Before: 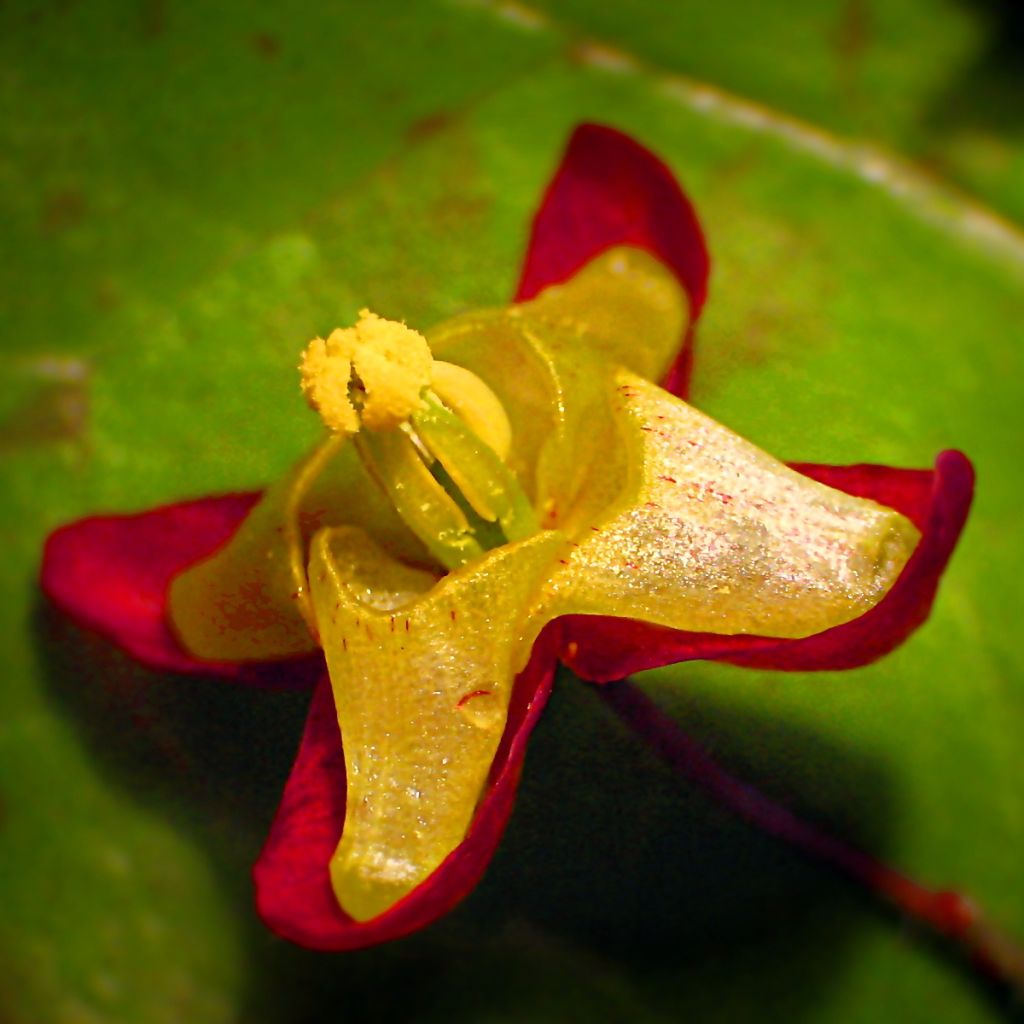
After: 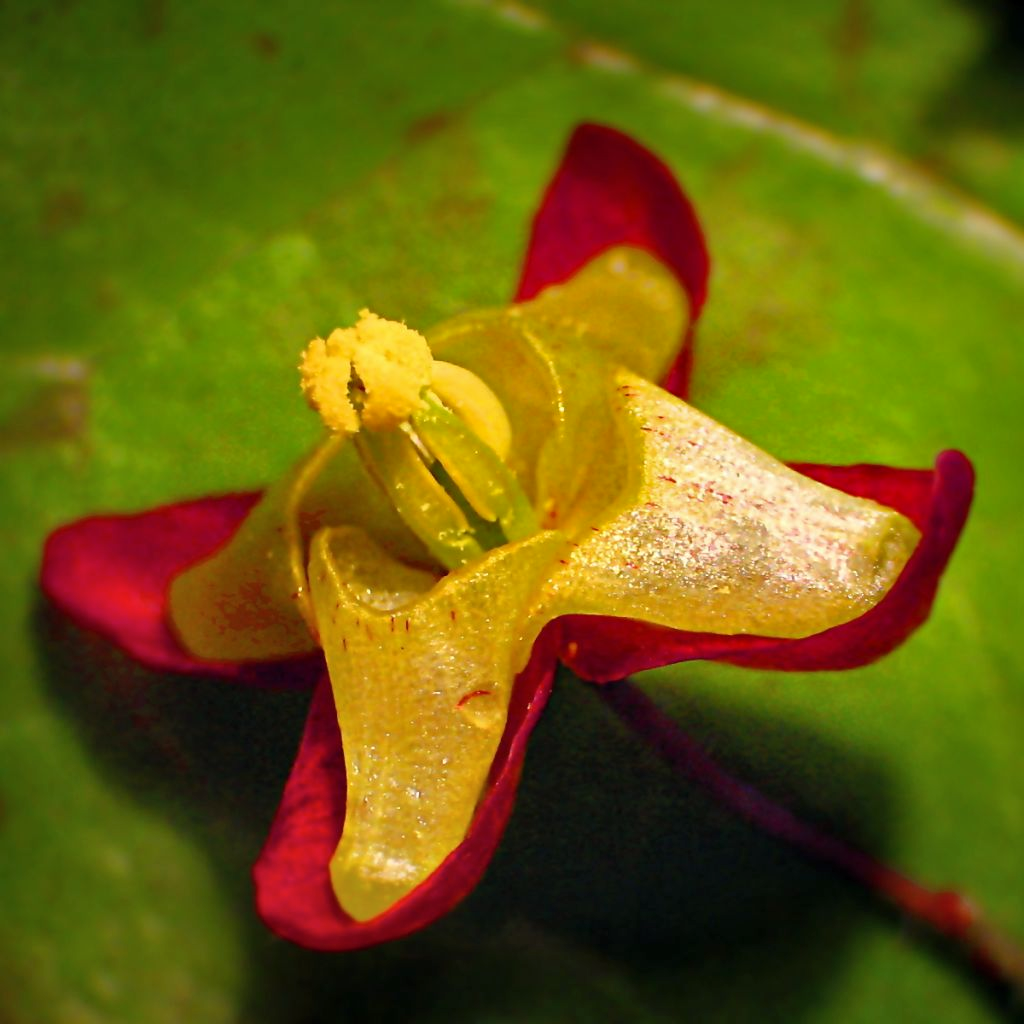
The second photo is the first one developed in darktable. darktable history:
shadows and highlights: shadows 39.88, highlights -53.17, low approximation 0.01, soften with gaussian
